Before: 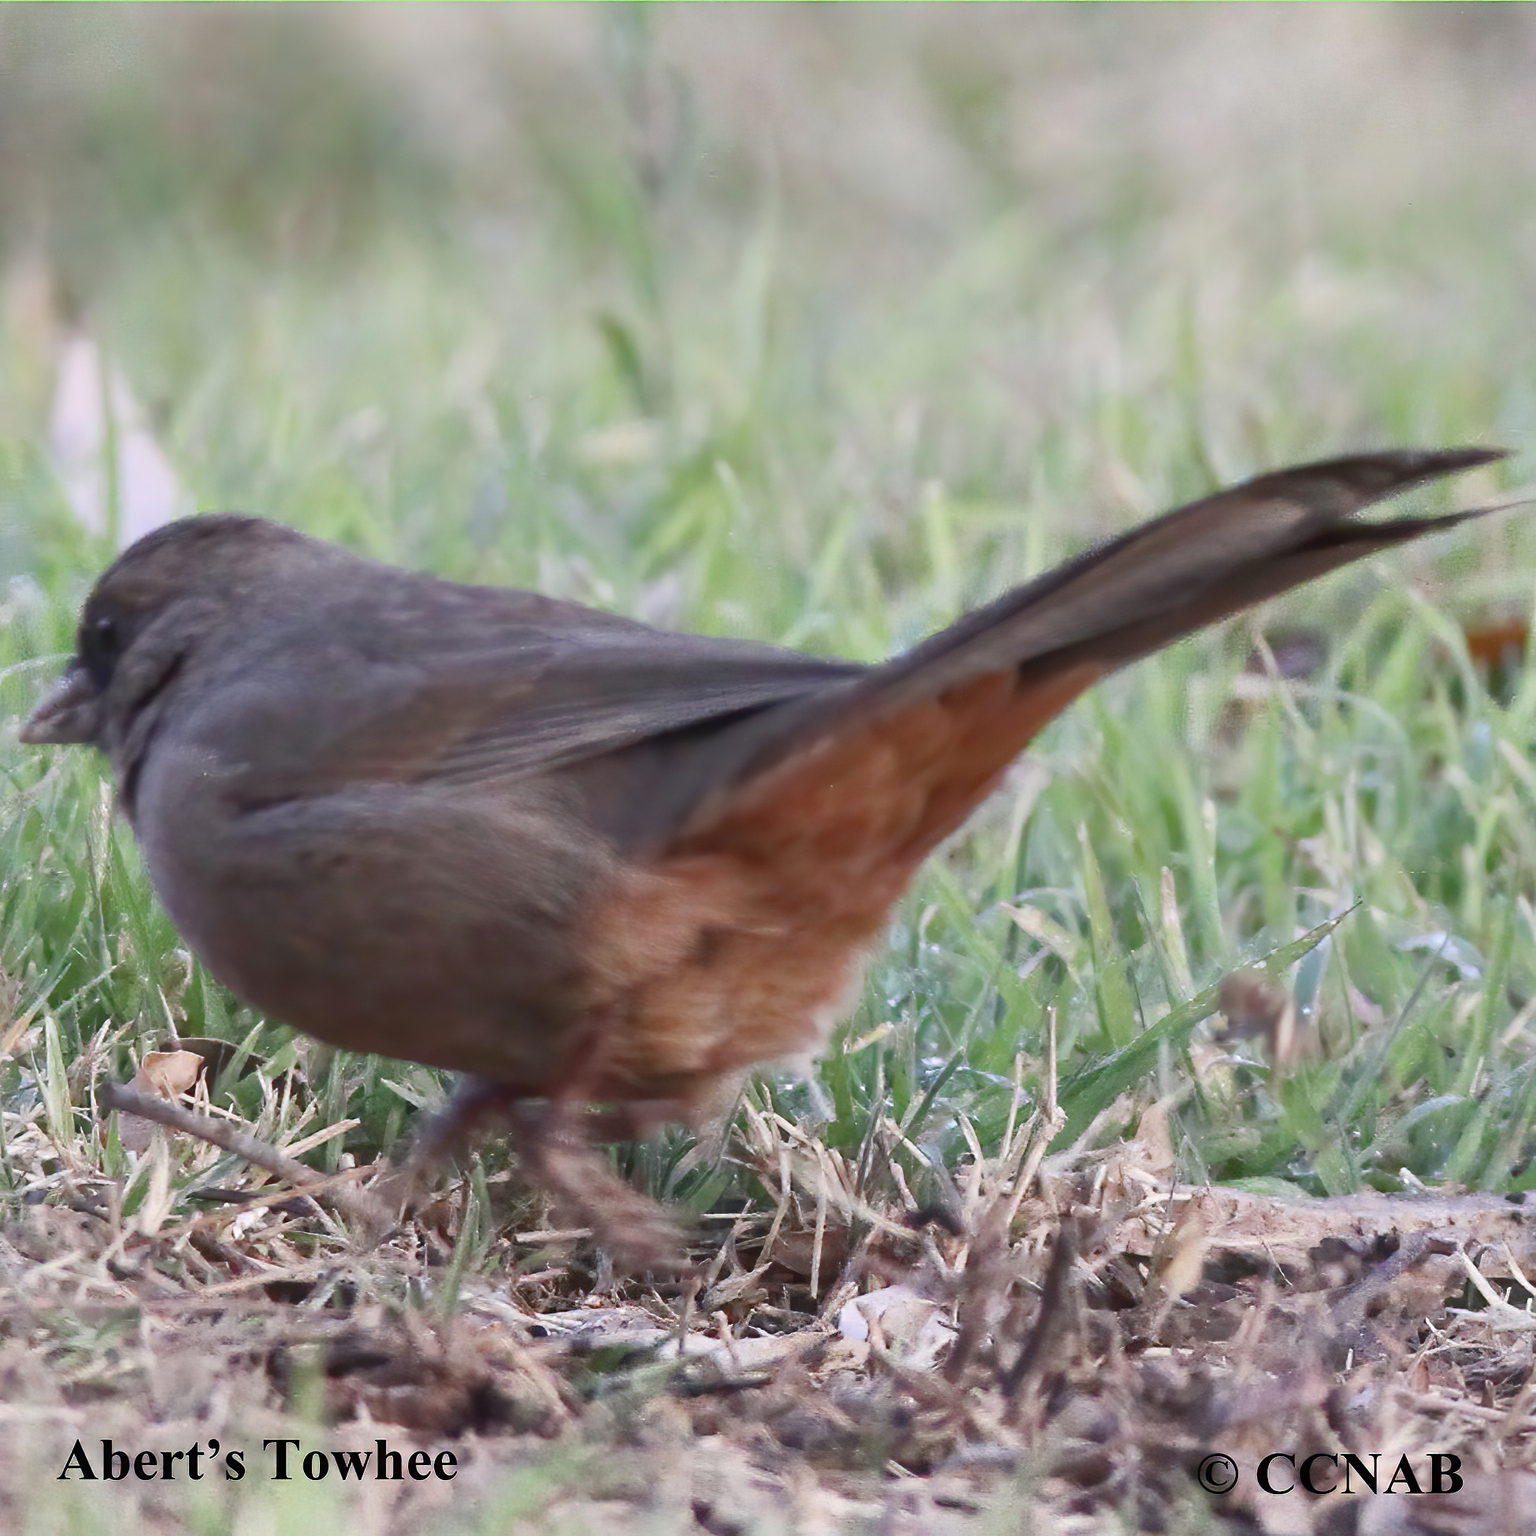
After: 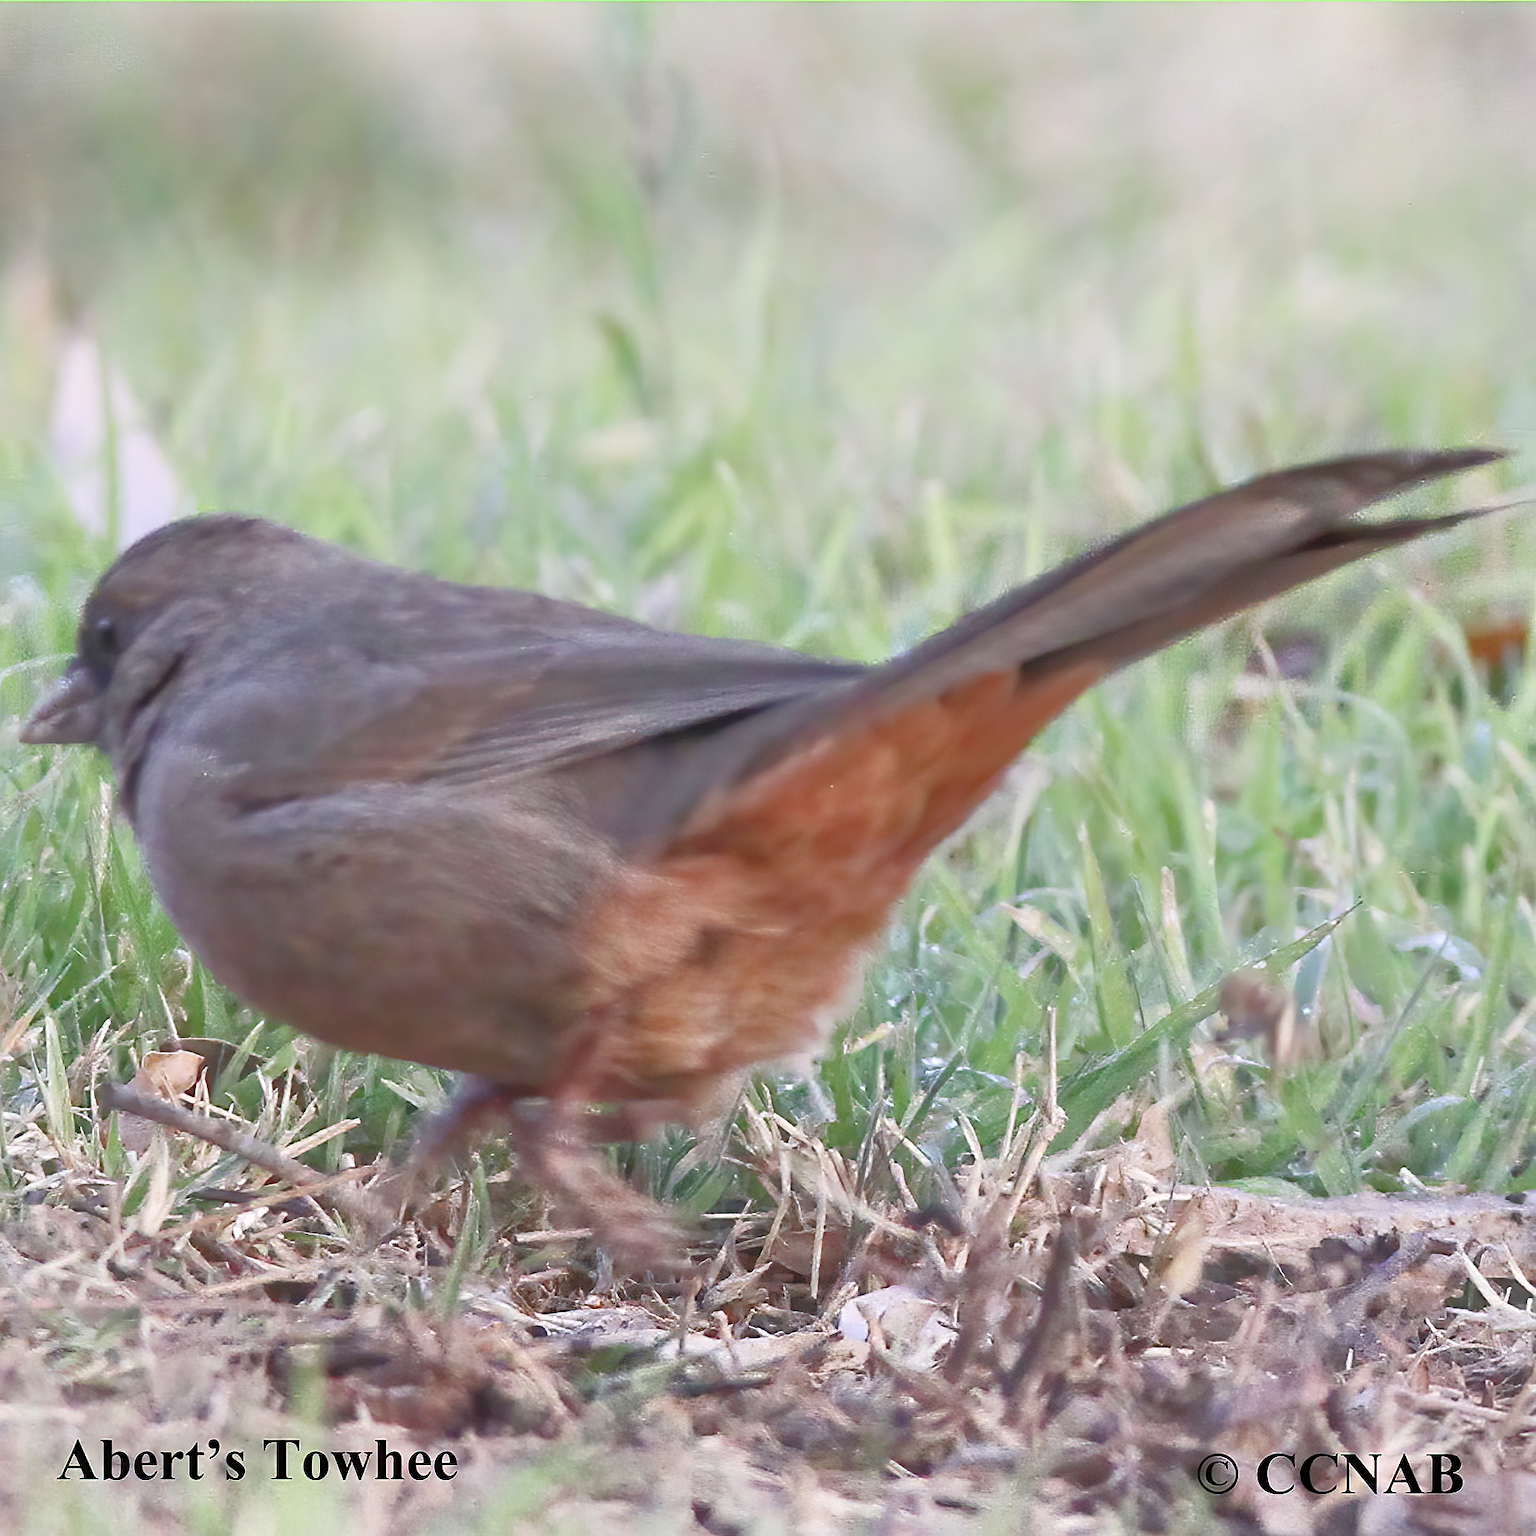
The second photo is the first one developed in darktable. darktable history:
tone equalizer: -7 EV 0.145 EV, -6 EV 0.636 EV, -5 EV 1.15 EV, -4 EV 1.37 EV, -3 EV 1.14 EV, -2 EV 0.6 EV, -1 EV 0.164 EV
sharpen: on, module defaults
shadows and highlights: shadows -25.69, highlights 49.15, soften with gaussian
